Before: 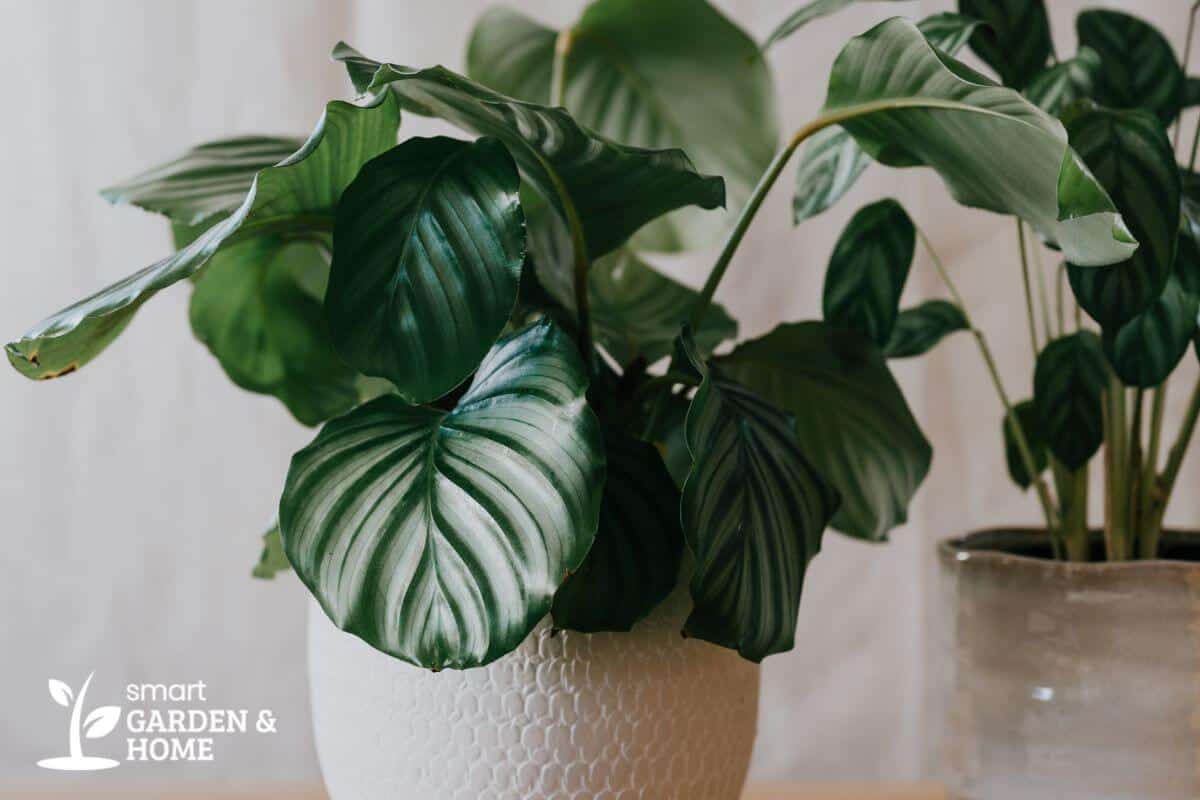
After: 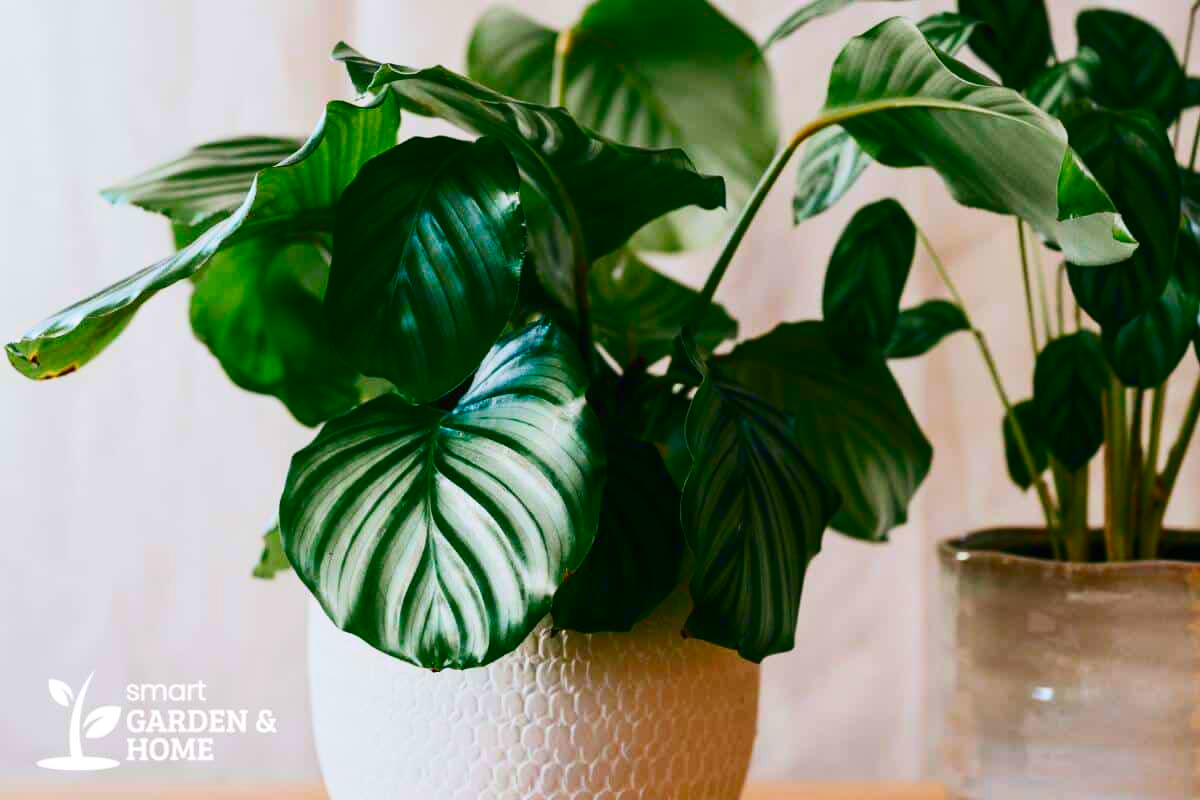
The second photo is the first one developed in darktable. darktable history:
levels: levels [0, 0.478, 1]
contrast brightness saturation: contrast 0.263, brightness 0.024, saturation 0.877
